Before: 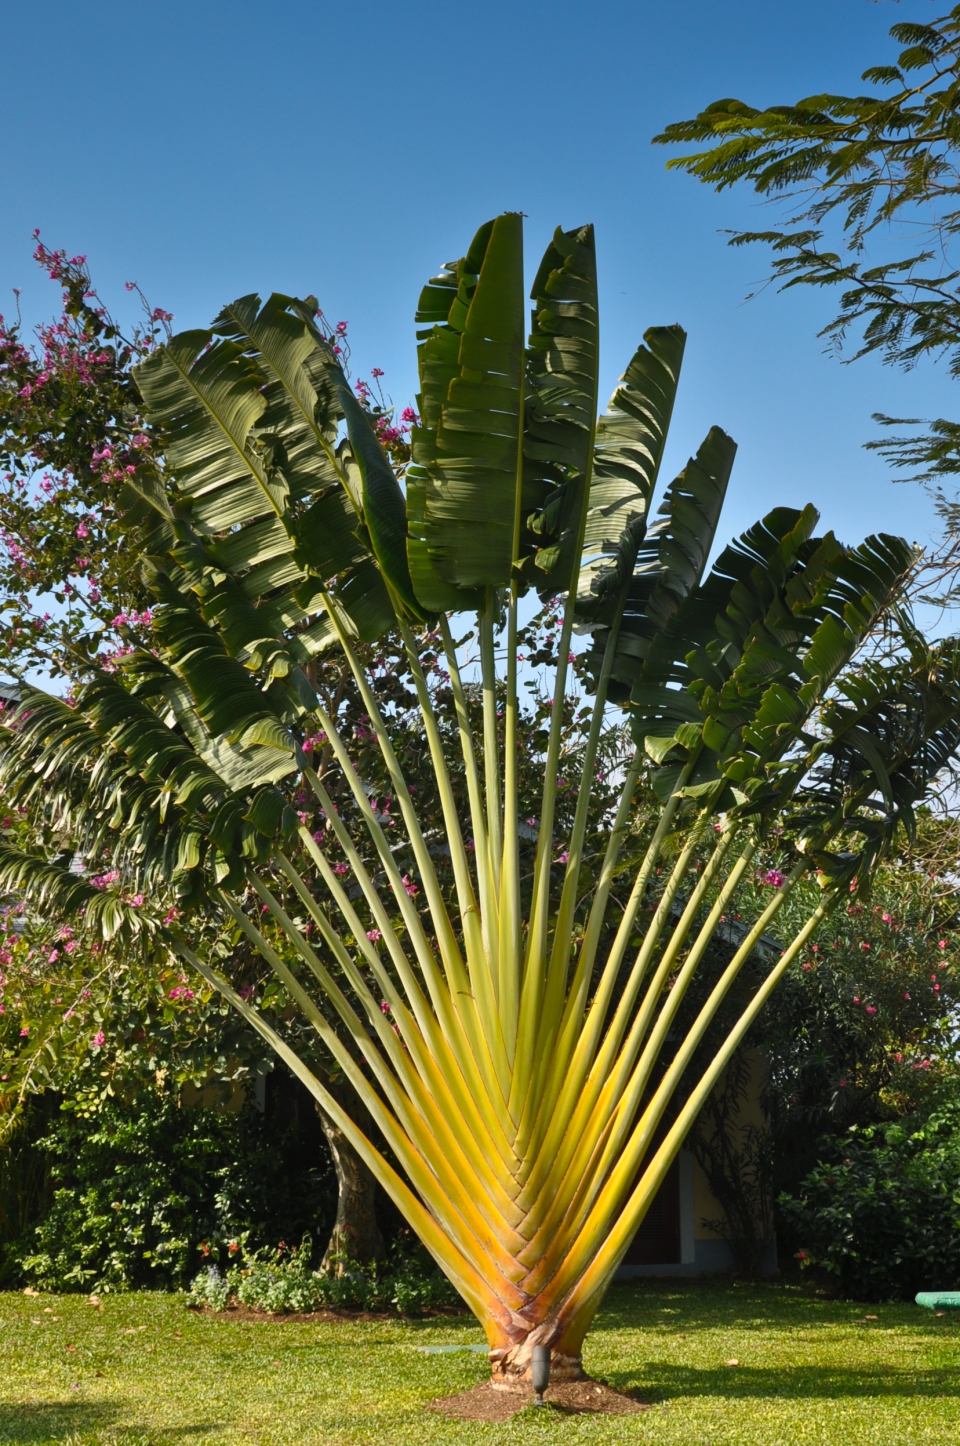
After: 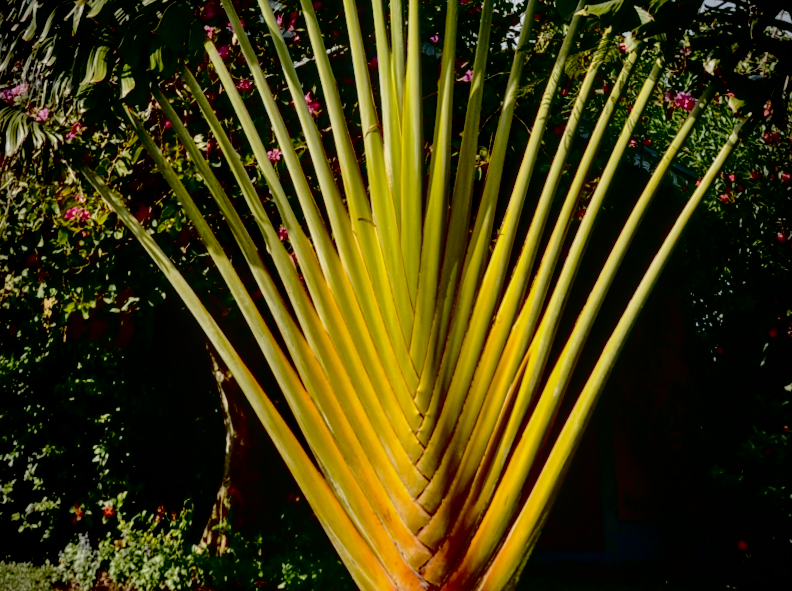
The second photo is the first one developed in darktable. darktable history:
crop: top 45.551%, bottom 12.262%
exposure: black level correction 0.056, compensate highlight preservation false
local contrast: on, module defaults
fill light: exposure -2 EV, width 8.6
rotate and perspective: rotation 0.72°, lens shift (vertical) -0.352, lens shift (horizontal) -0.051, crop left 0.152, crop right 0.859, crop top 0.019, crop bottom 0.964
vignetting: on, module defaults
shadows and highlights: shadows -20, white point adjustment -2, highlights -35
